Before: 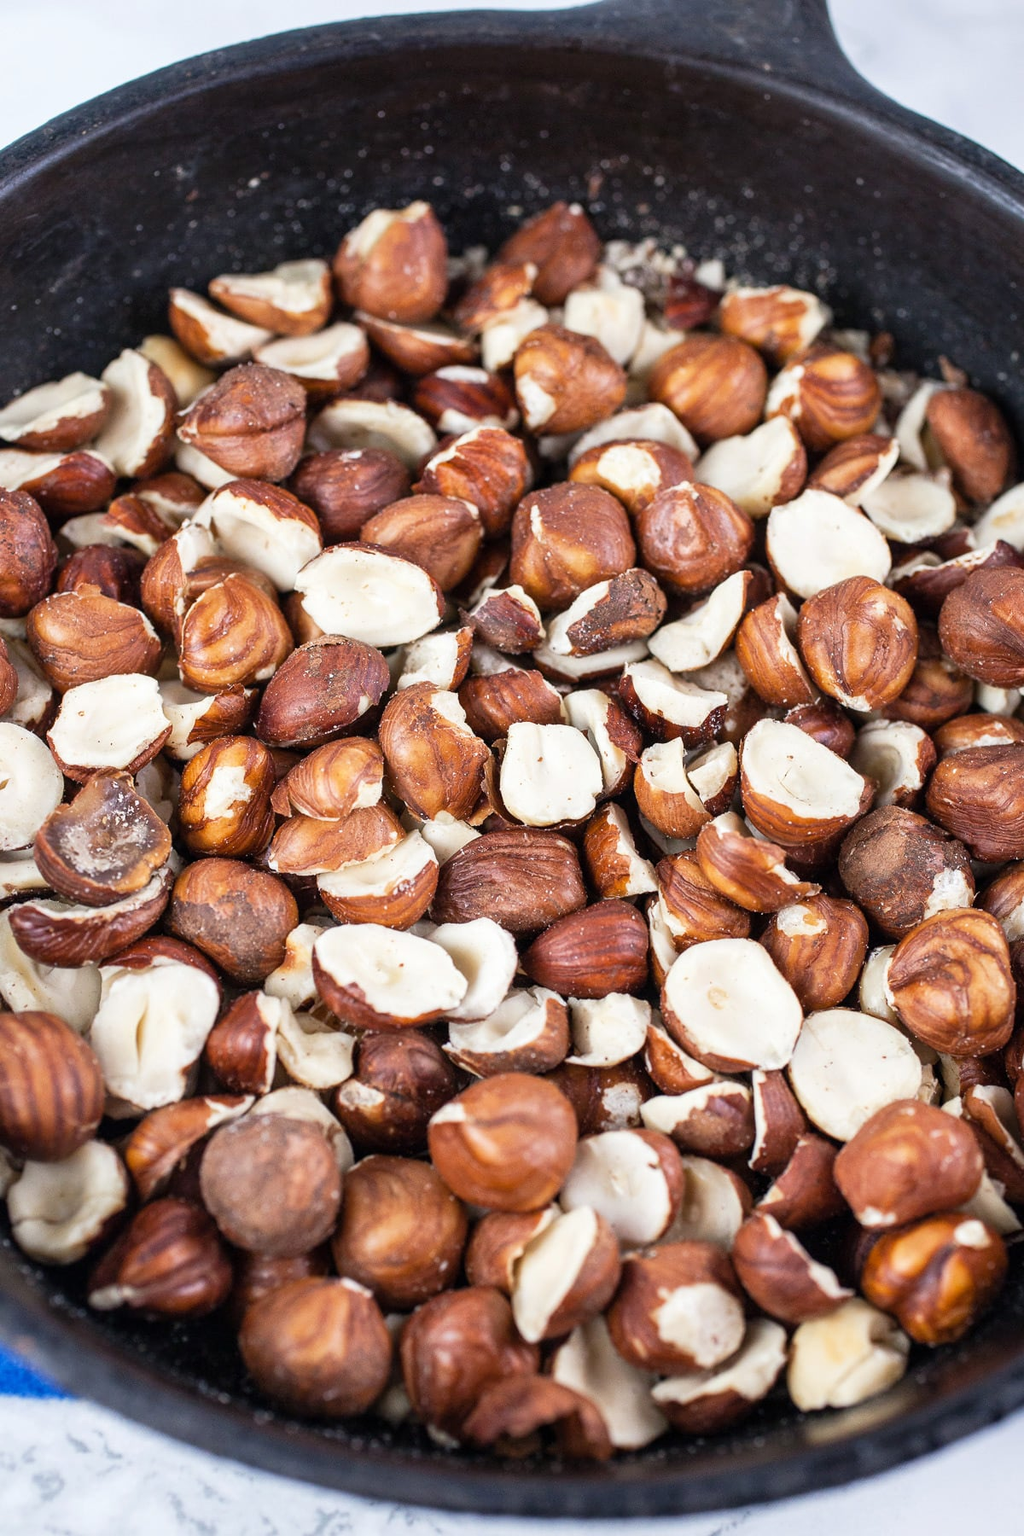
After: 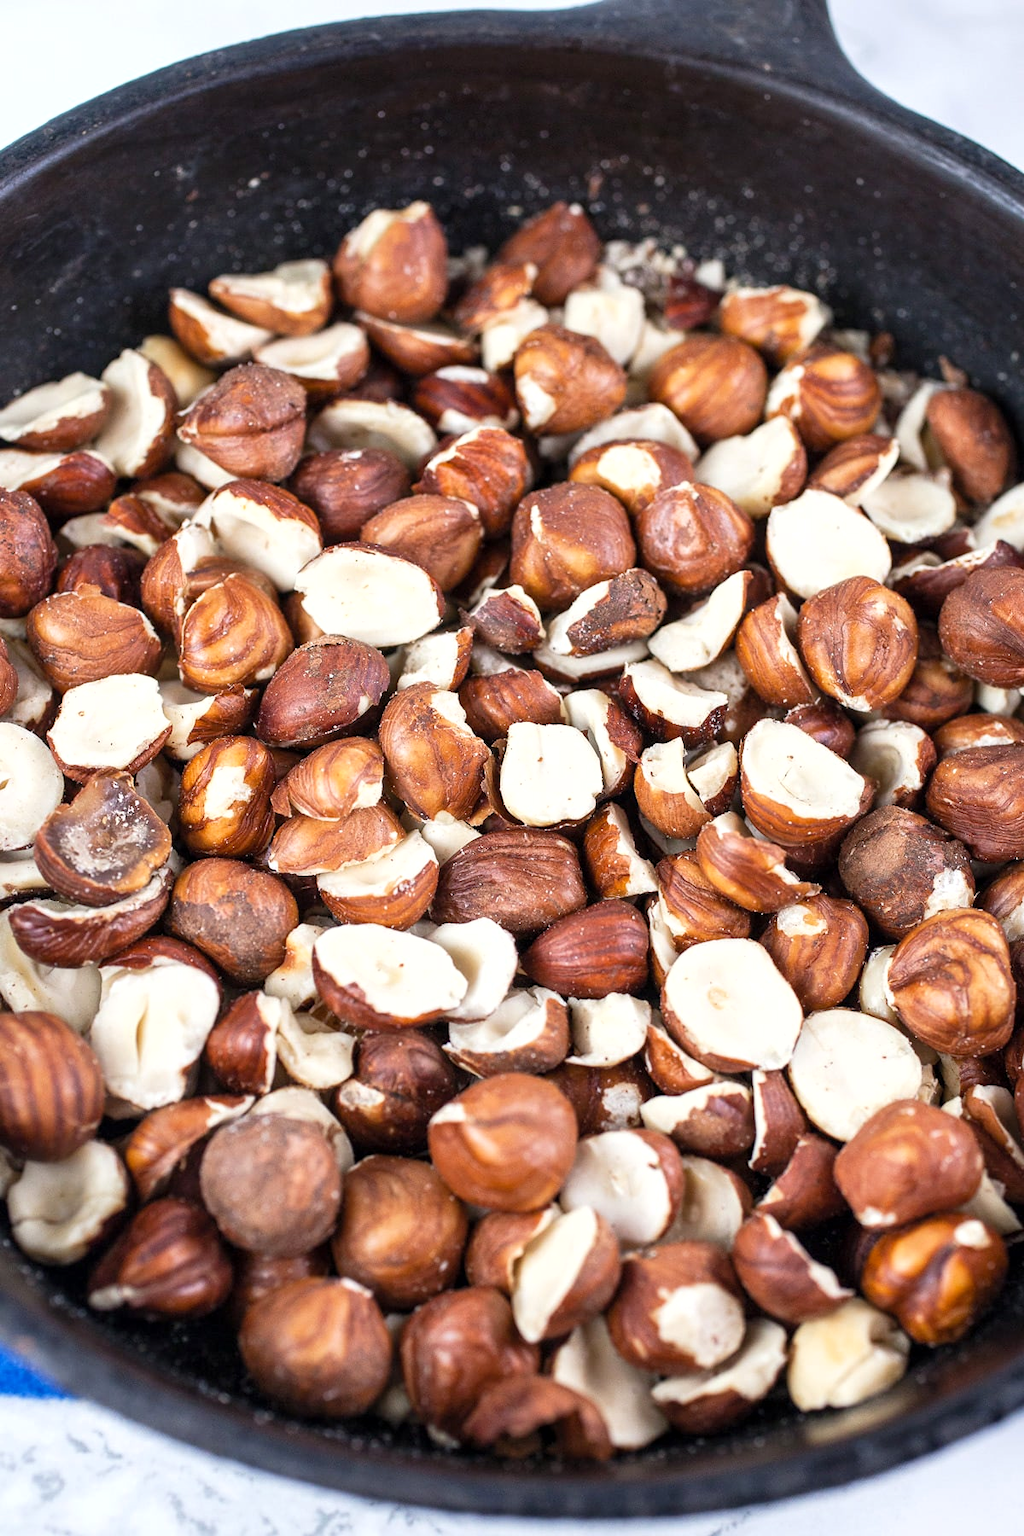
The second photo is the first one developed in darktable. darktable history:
exposure: black level correction 0.001, exposure 0.191 EV, compensate highlight preservation false
fill light: on, module defaults
